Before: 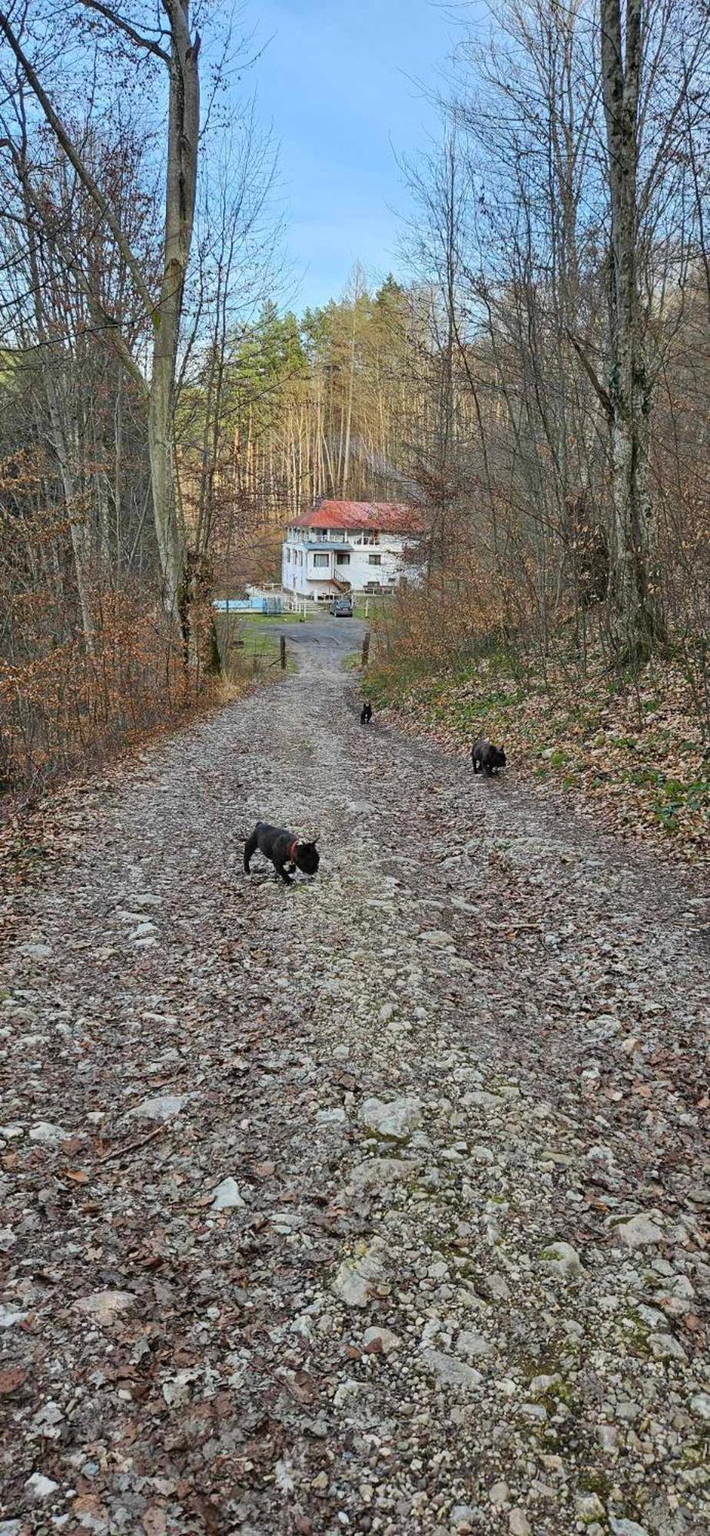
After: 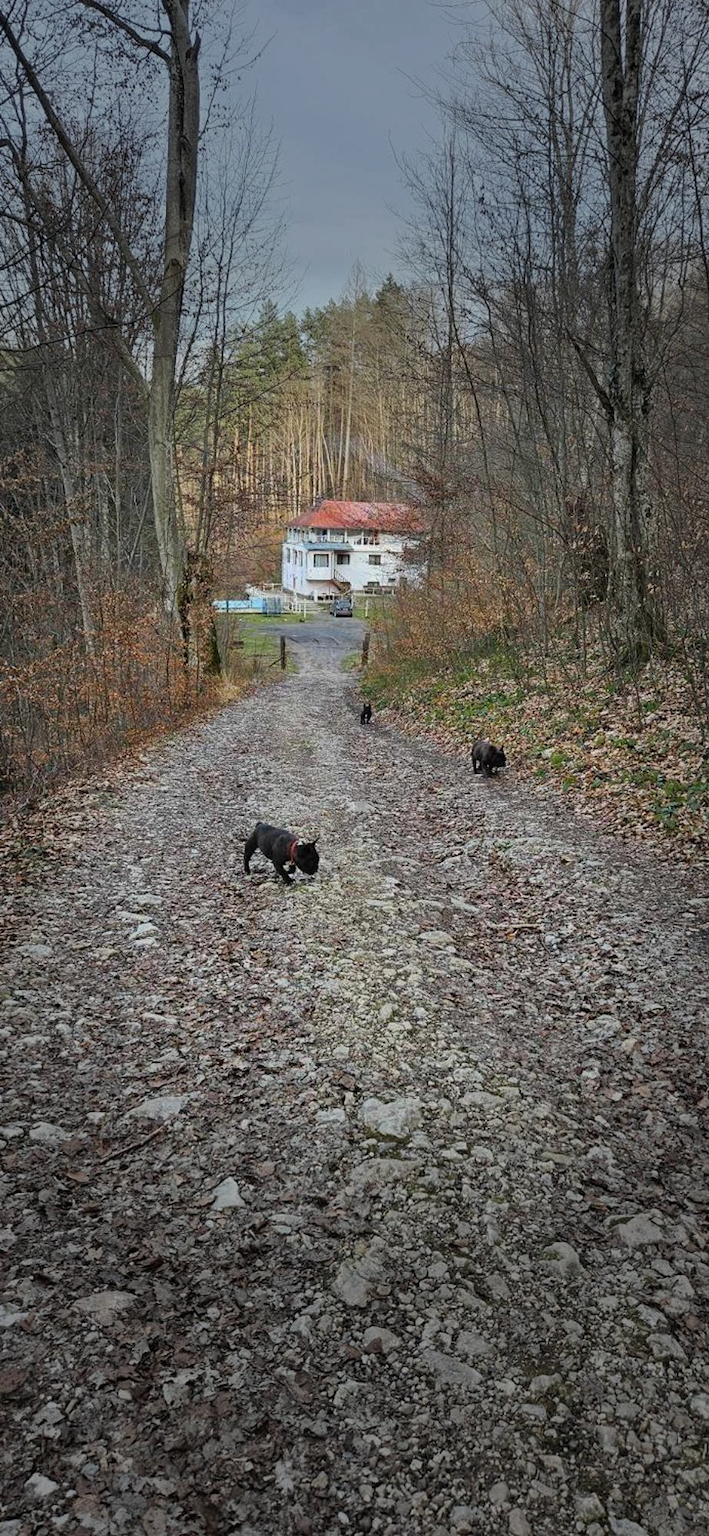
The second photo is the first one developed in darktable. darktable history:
exposure: compensate highlight preservation false
rgb levels: preserve colors max RGB
vignetting: fall-off start 31.28%, fall-off radius 34.64%, brightness -0.575
